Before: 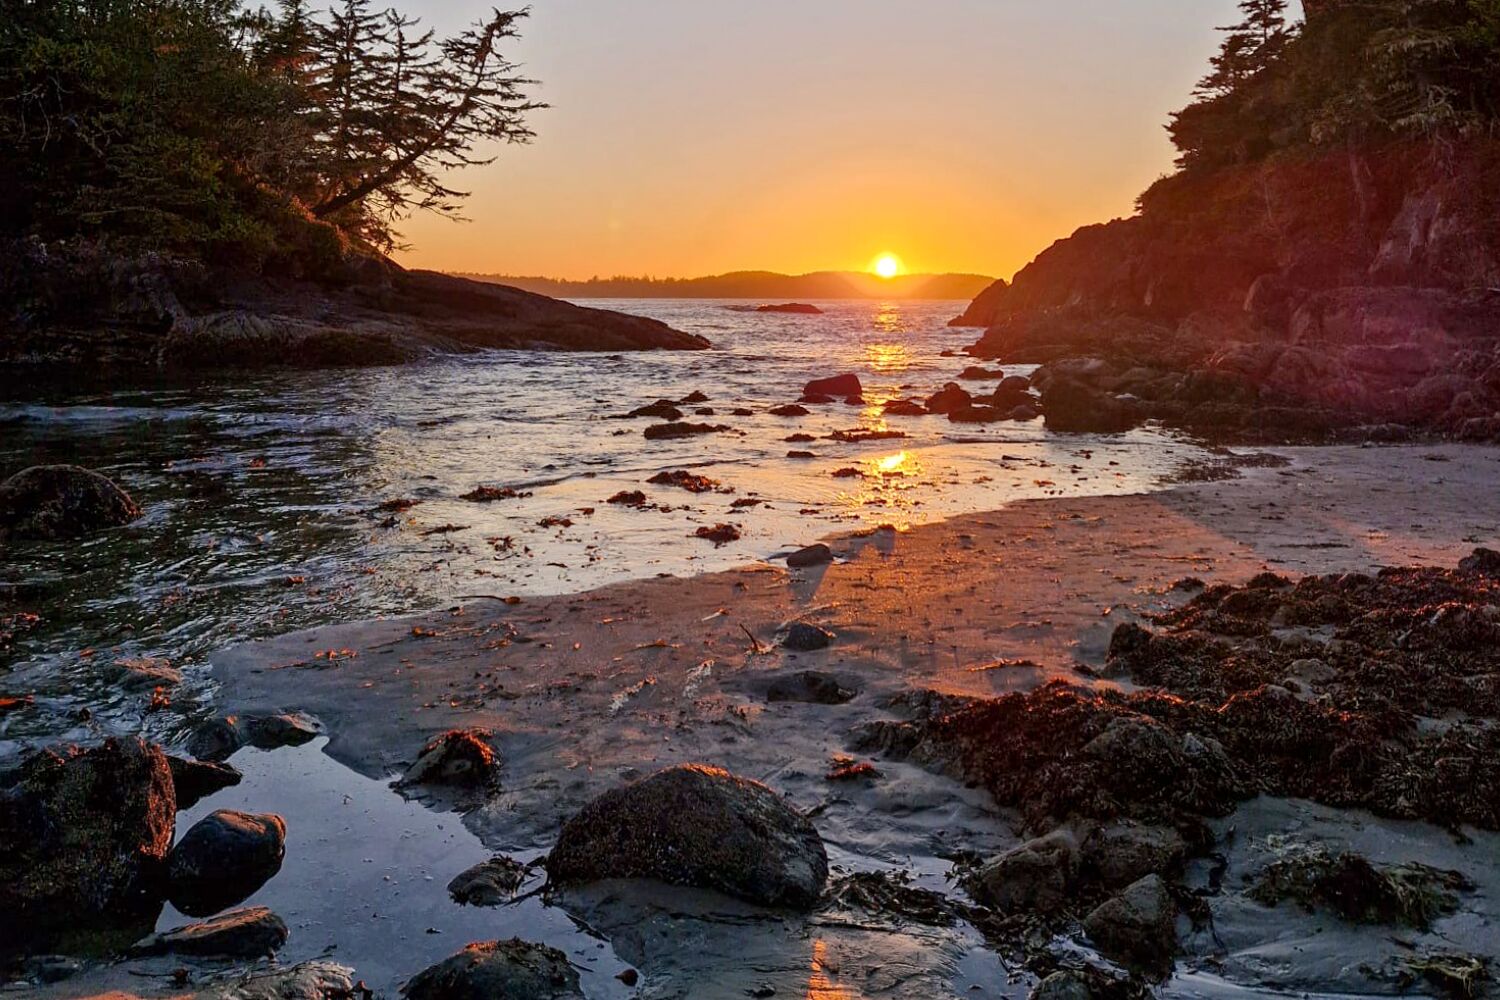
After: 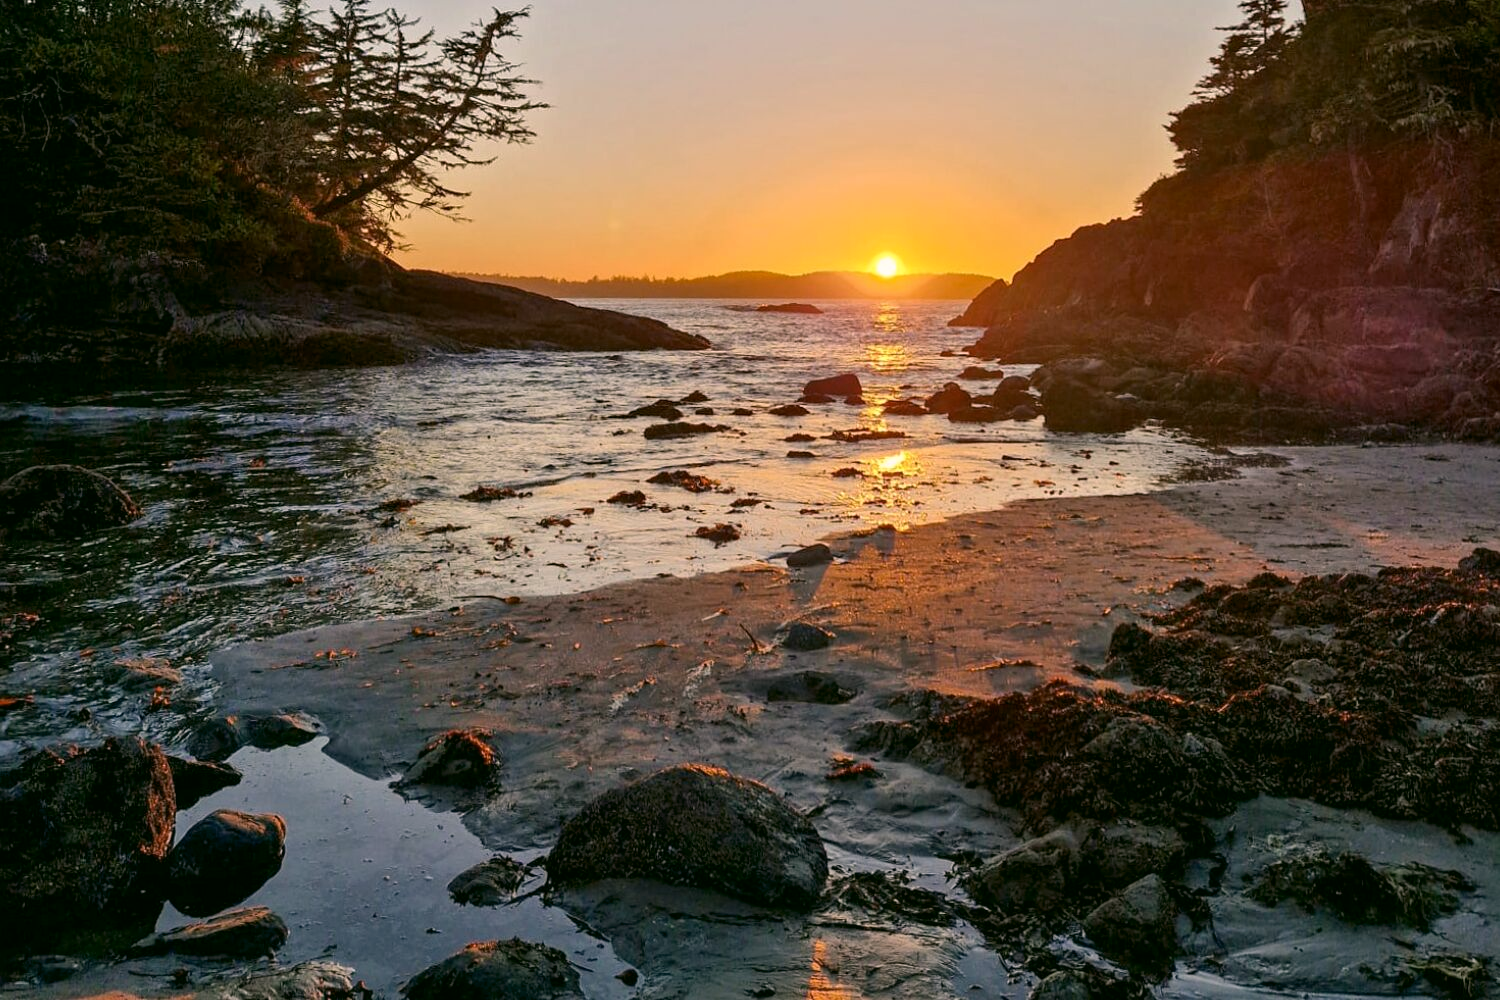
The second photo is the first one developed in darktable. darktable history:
contrast brightness saturation: saturation -0.063
color correction: highlights a* 4.31, highlights b* 4.99, shadows a* -7.61, shadows b* 4.8
